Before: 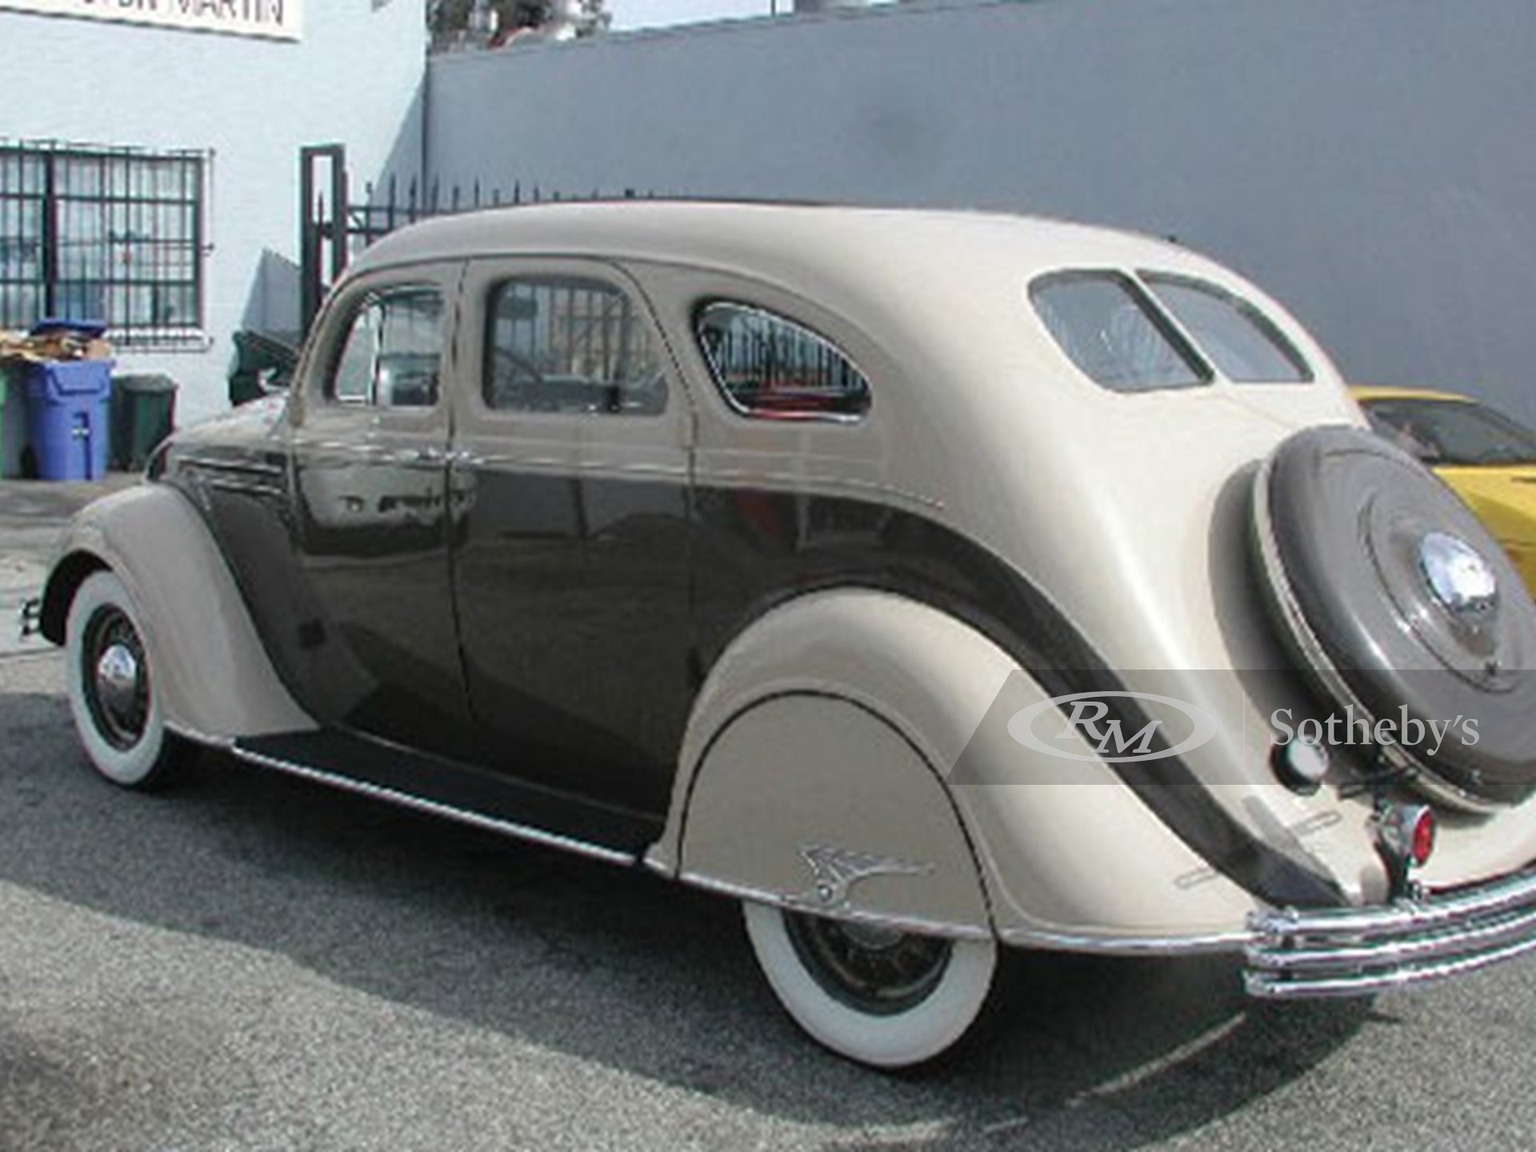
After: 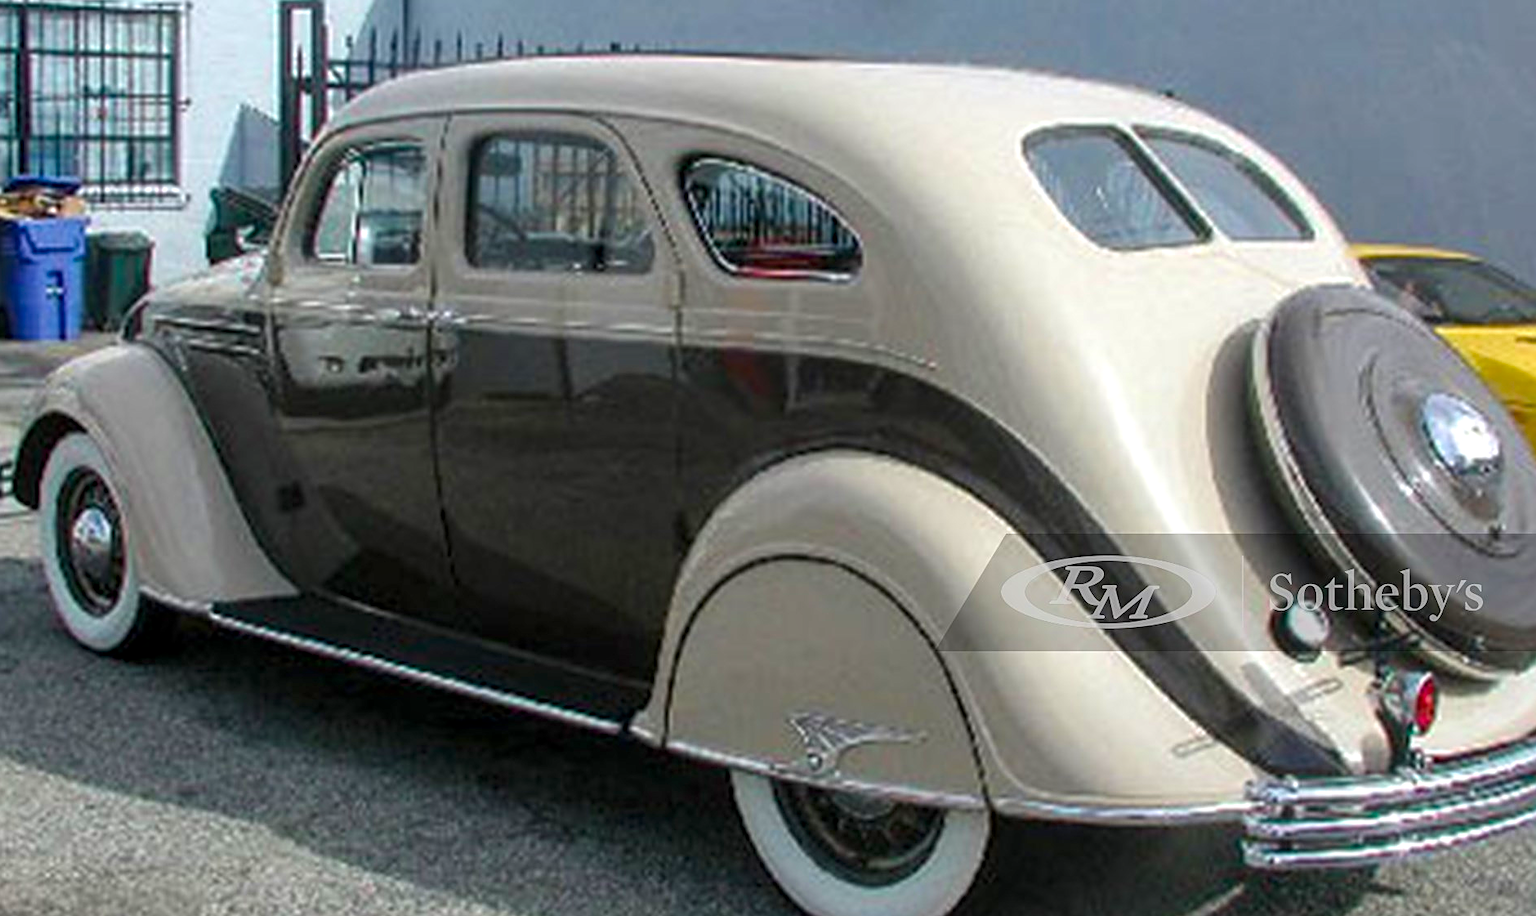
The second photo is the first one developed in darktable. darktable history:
velvia: strength 32%, mid-tones bias 0.2
crop and rotate: left 1.814%, top 12.818%, right 0.25%, bottom 9.225%
local contrast: detail 130%
sharpen: on, module defaults
